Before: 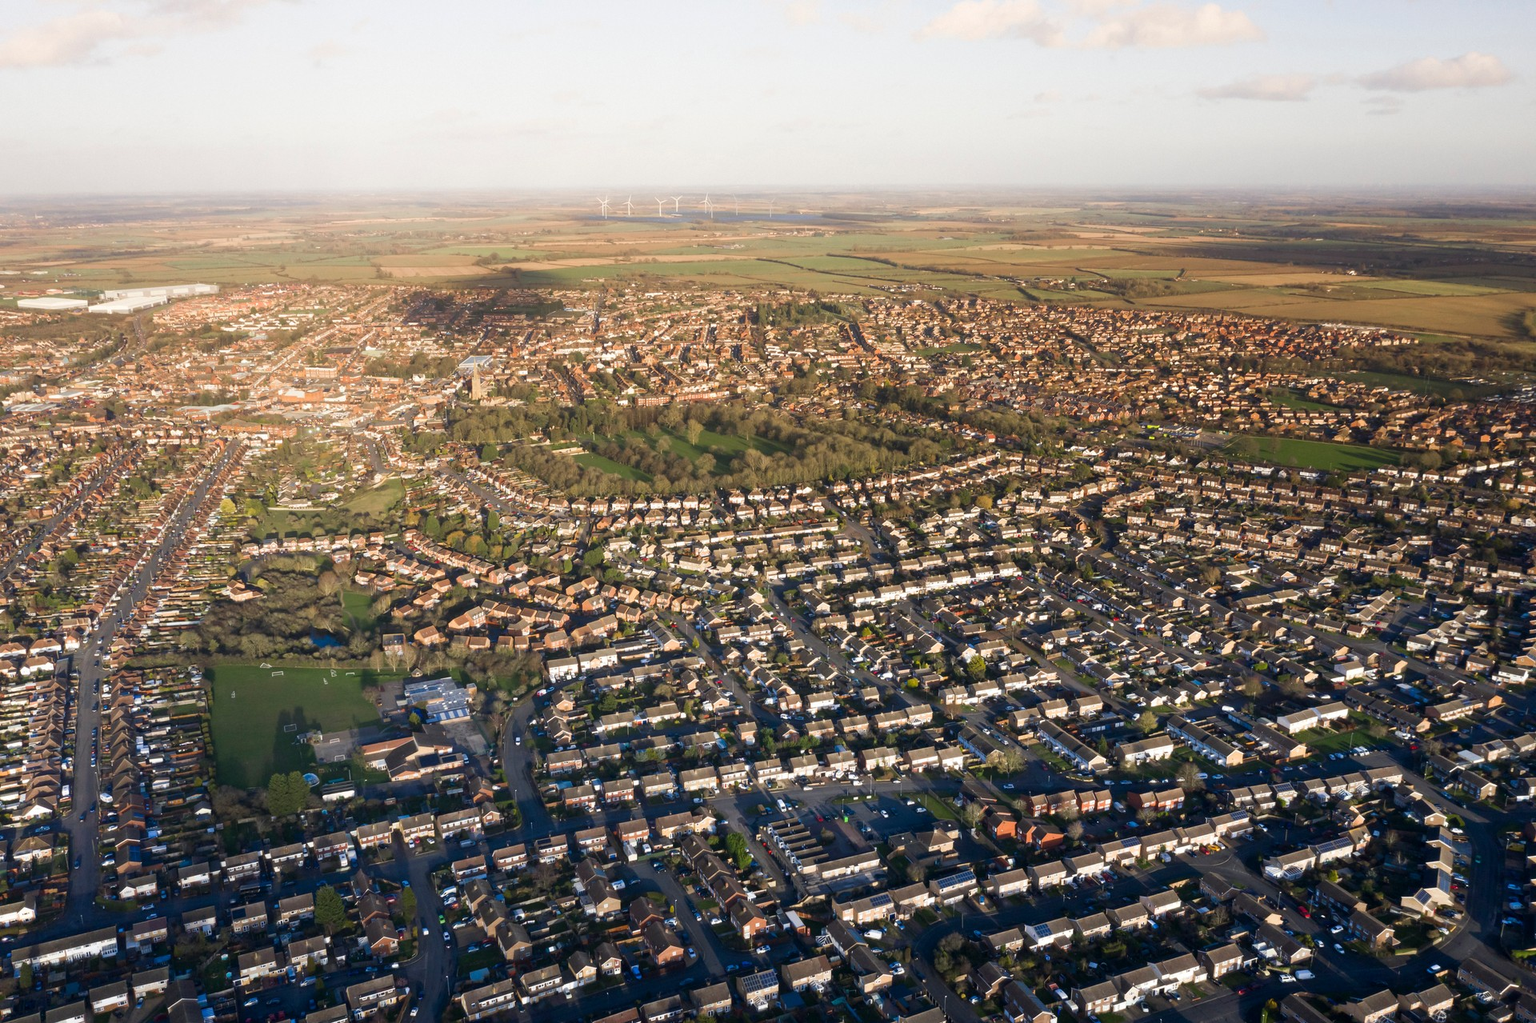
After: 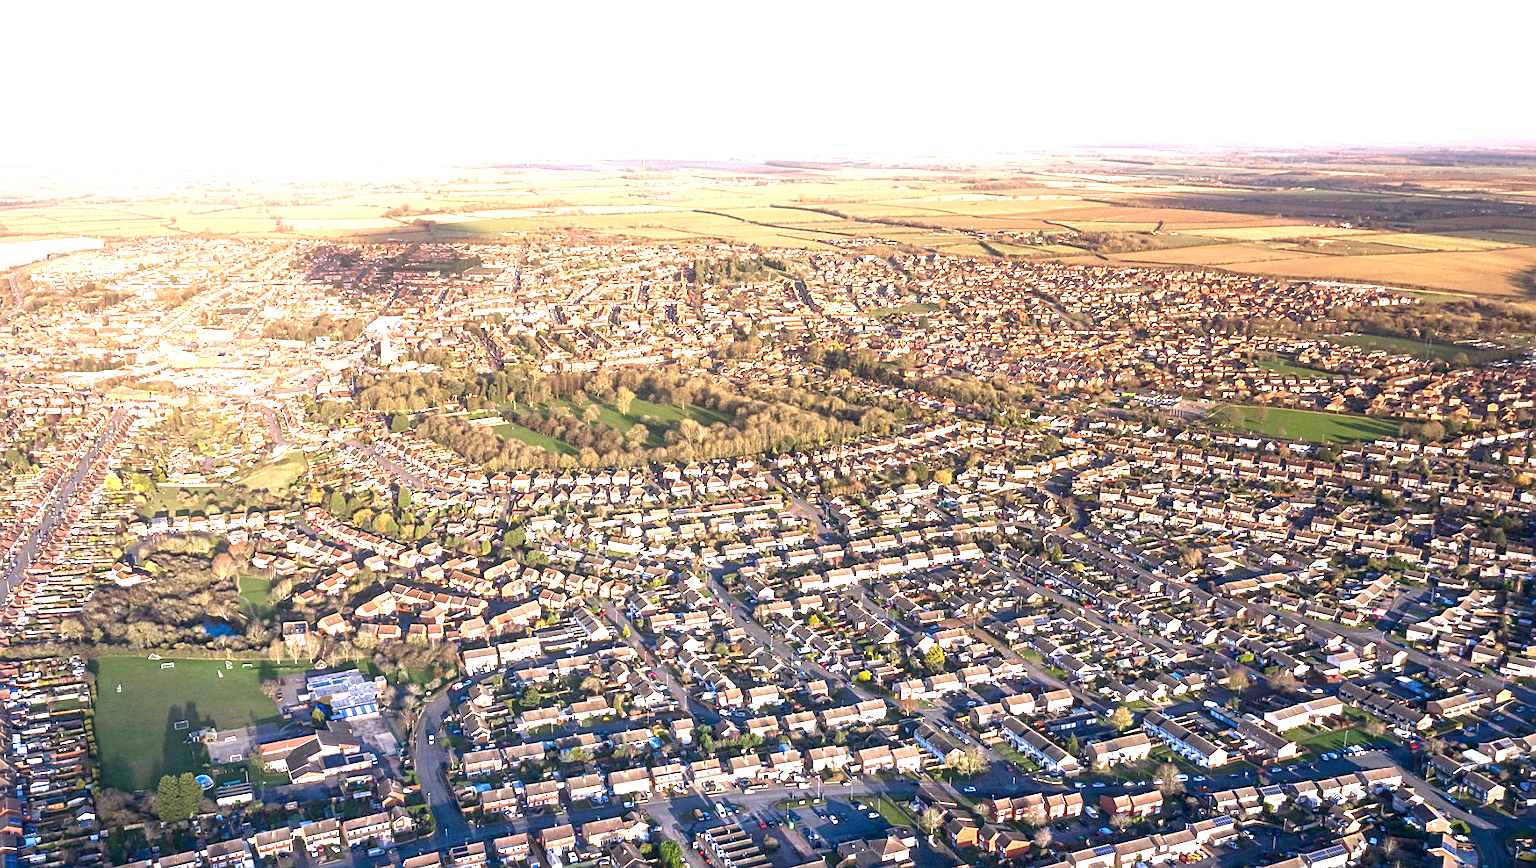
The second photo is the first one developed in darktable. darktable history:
crop: left 8.155%, top 6.611%, bottom 15.385%
white balance: red 1.05, blue 1.072
local contrast: on, module defaults
exposure: black level correction 0.001, exposure 1.398 EV, compensate exposure bias true, compensate highlight preservation false
sharpen: on, module defaults
